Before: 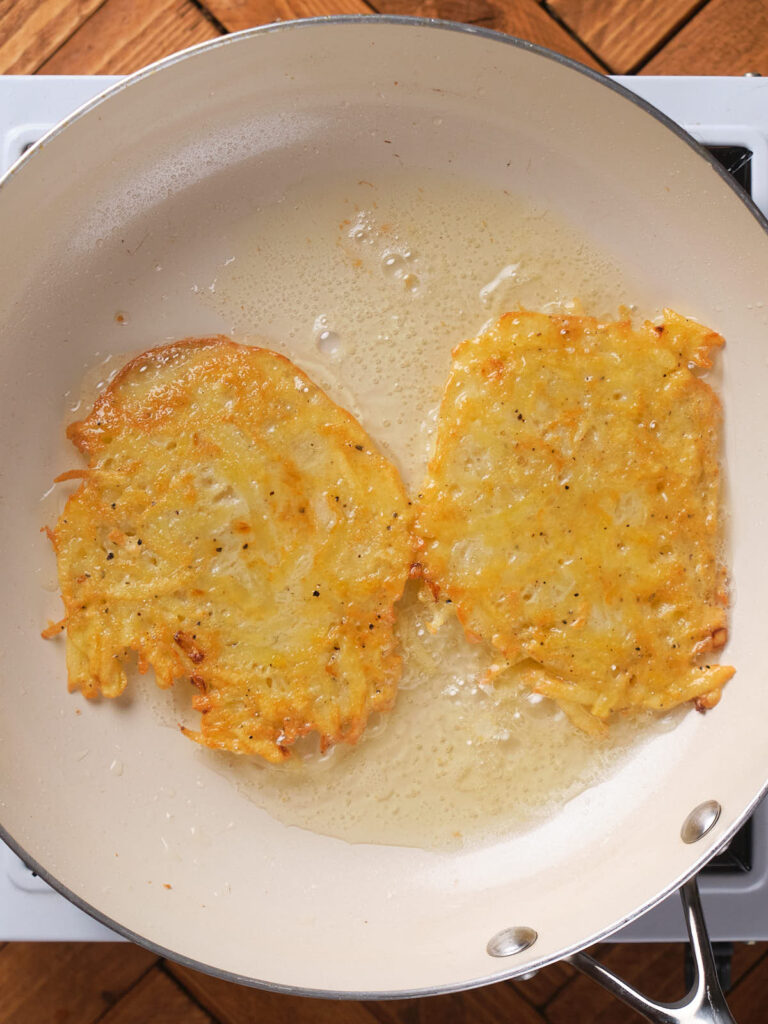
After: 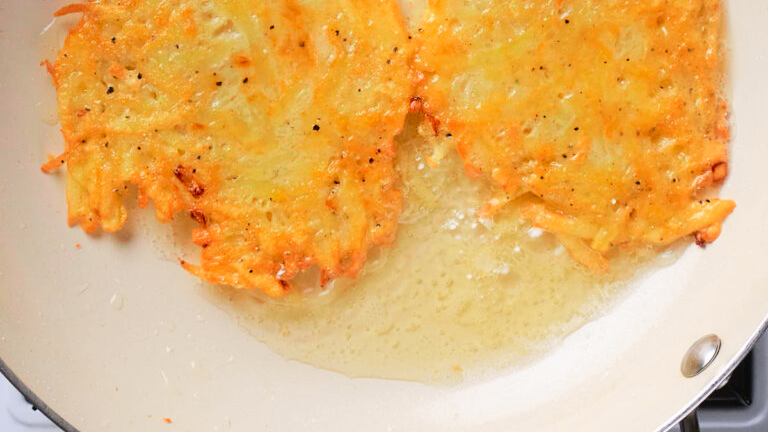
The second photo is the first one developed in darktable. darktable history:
crop: top 45.551%, bottom 12.262%
tone curve: curves: ch0 [(0, 0) (0.126, 0.086) (0.338, 0.327) (0.494, 0.55) (0.703, 0.762) (1, 1)]; ch1 [(0, 0) (0.346, 0.324) (0.45, 0.431) (0.5, 0.5) (0.522, 0.517) (0.55, 0.578) (1, 1)]; ch2 [(0, 0) (0.44, 0.424) (0.501, 0.499) (0.554, 0.563) (0.622, 0.667) (0.707, 0.746) (1, 1)], color space Lab, independent channels, preserve colors none
